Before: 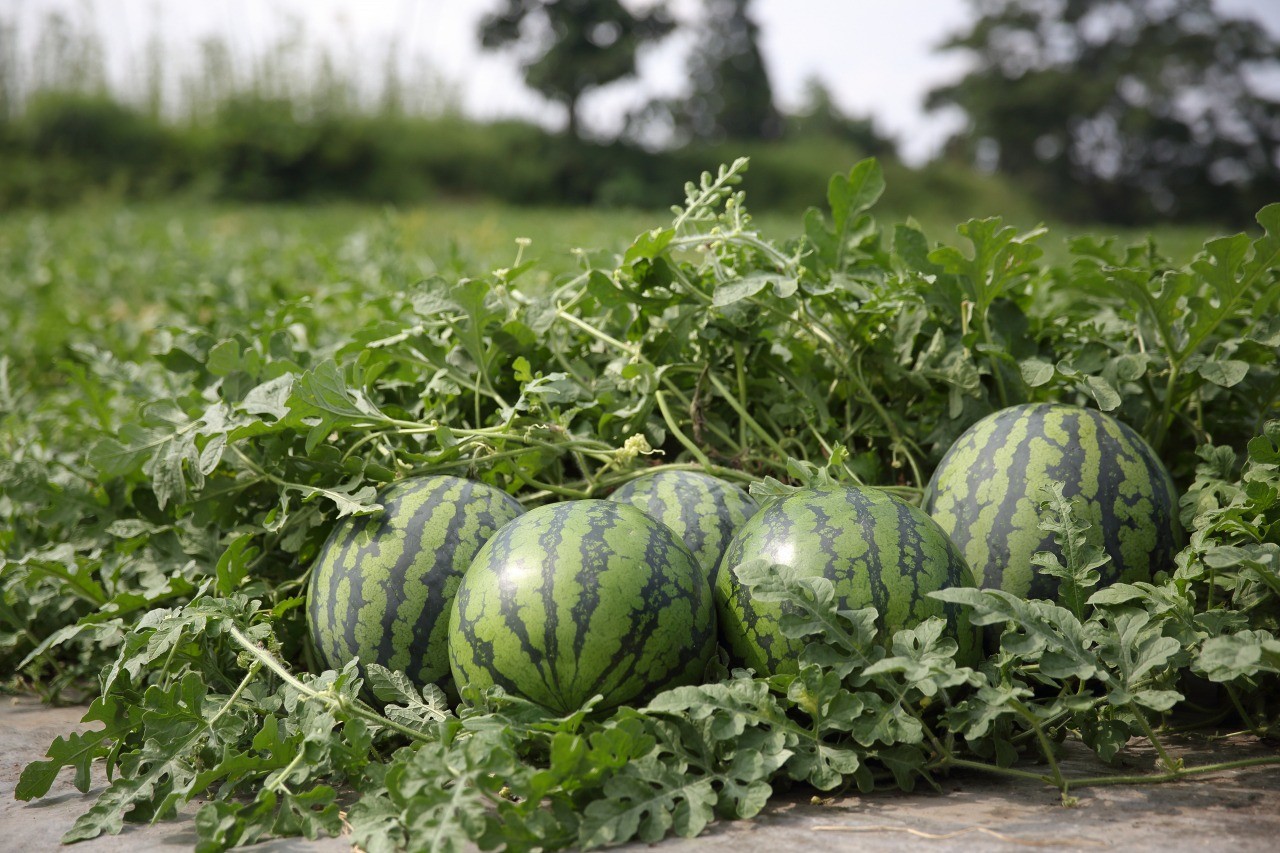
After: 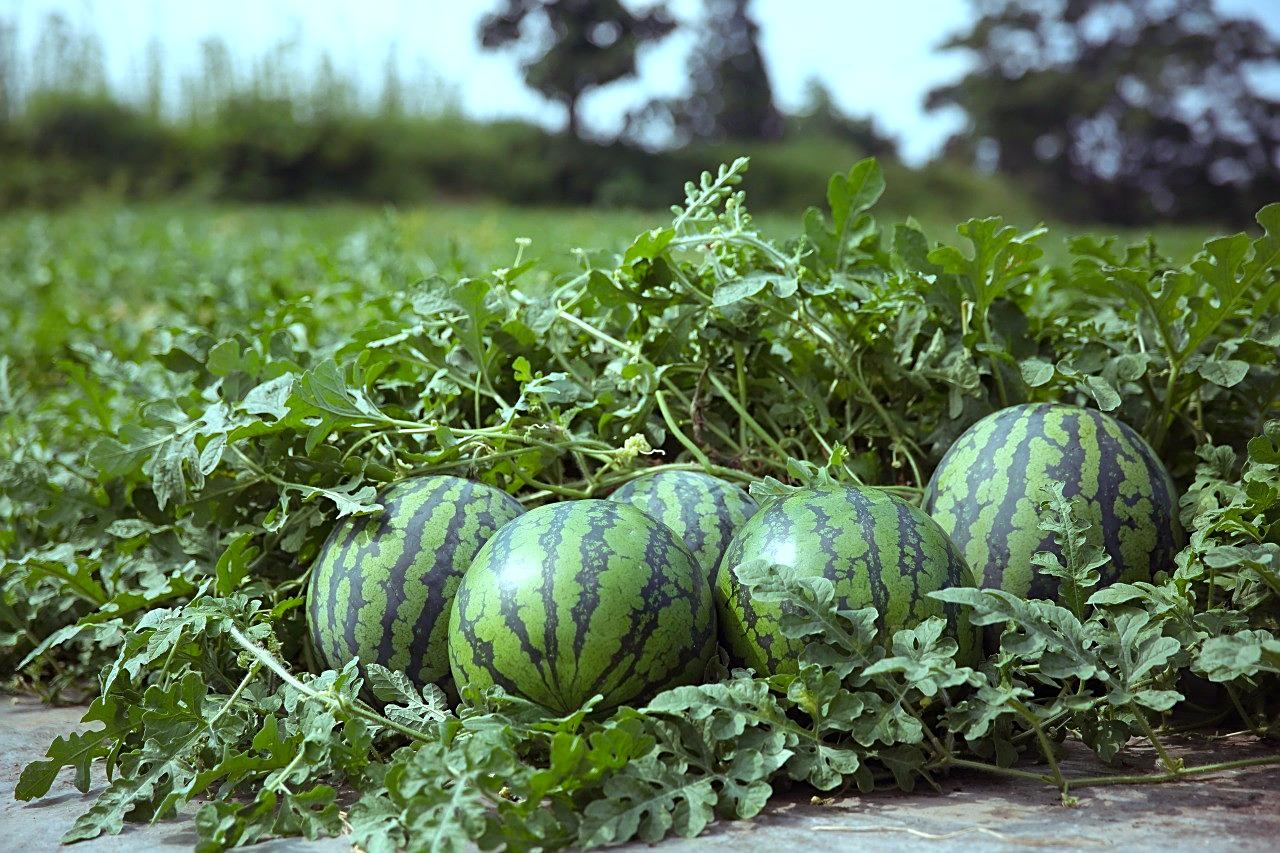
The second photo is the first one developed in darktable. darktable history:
color balance rgb: shadows lift › luminance 0.49%, shadows lift › chroma 6.83%, shadows lift › hue 300.29°, power › hue 208.98°, highlights gain › luminance 20.24%, highlights gain › chroma 2.73%, highlights gain › hue 173.85°, perceptual saturation grading › global saturation 18.05%
white balance: red 1.004, blue 1.024
sharpen: on, module defaults
color correction: highlights a* -4.18, highlights b* -10.81
